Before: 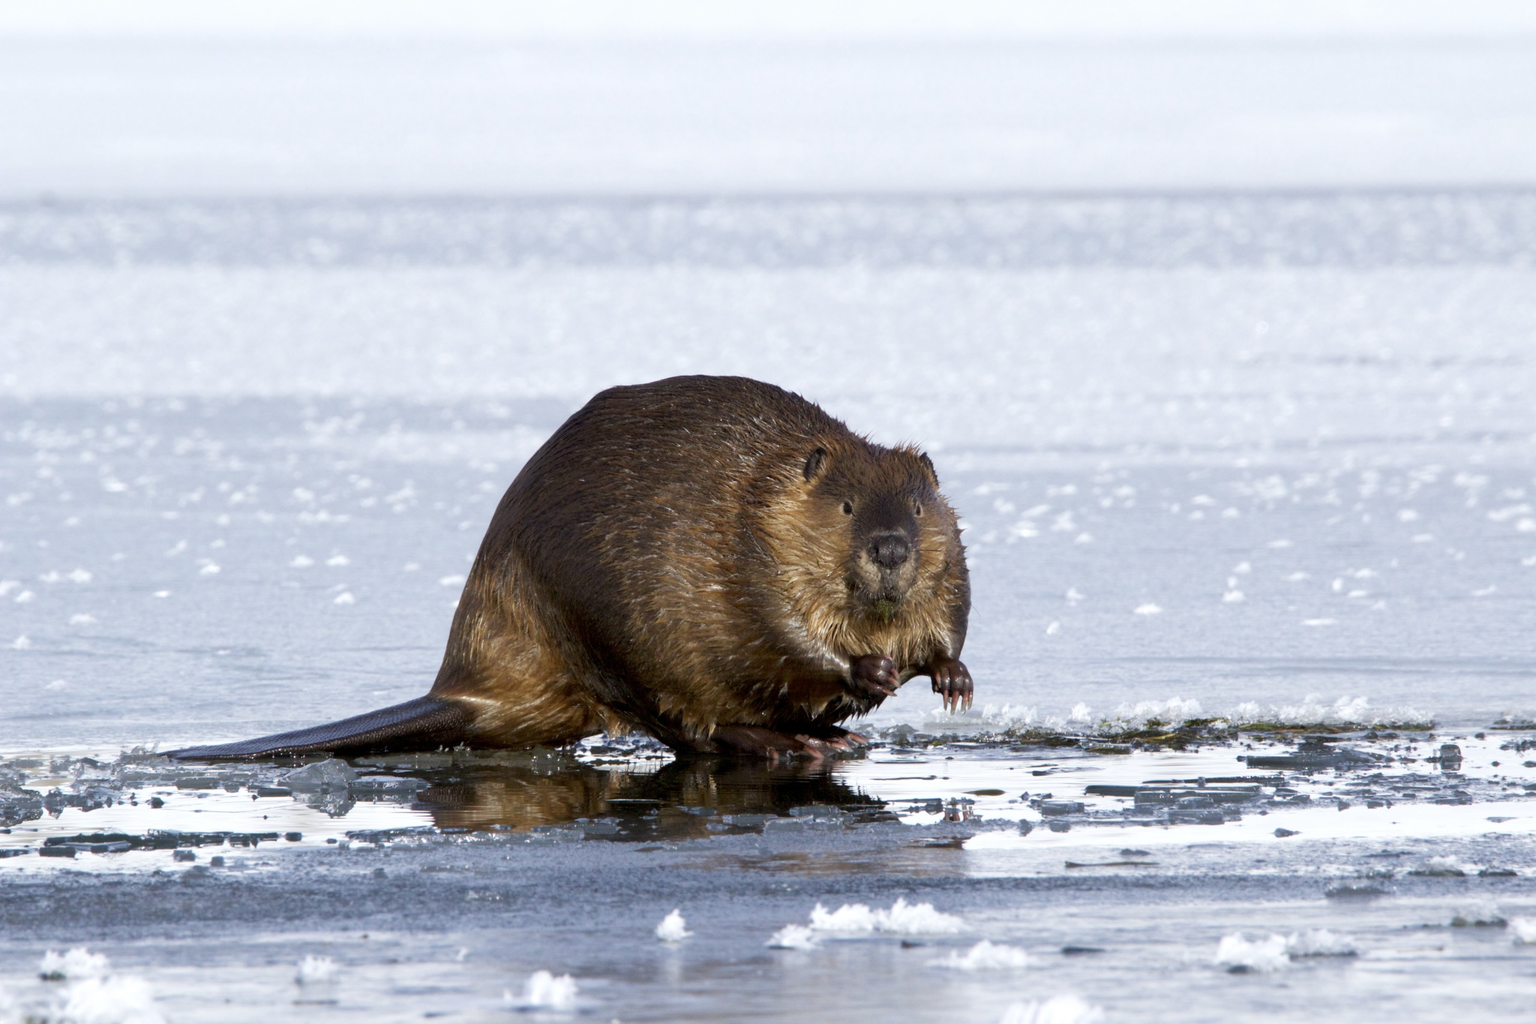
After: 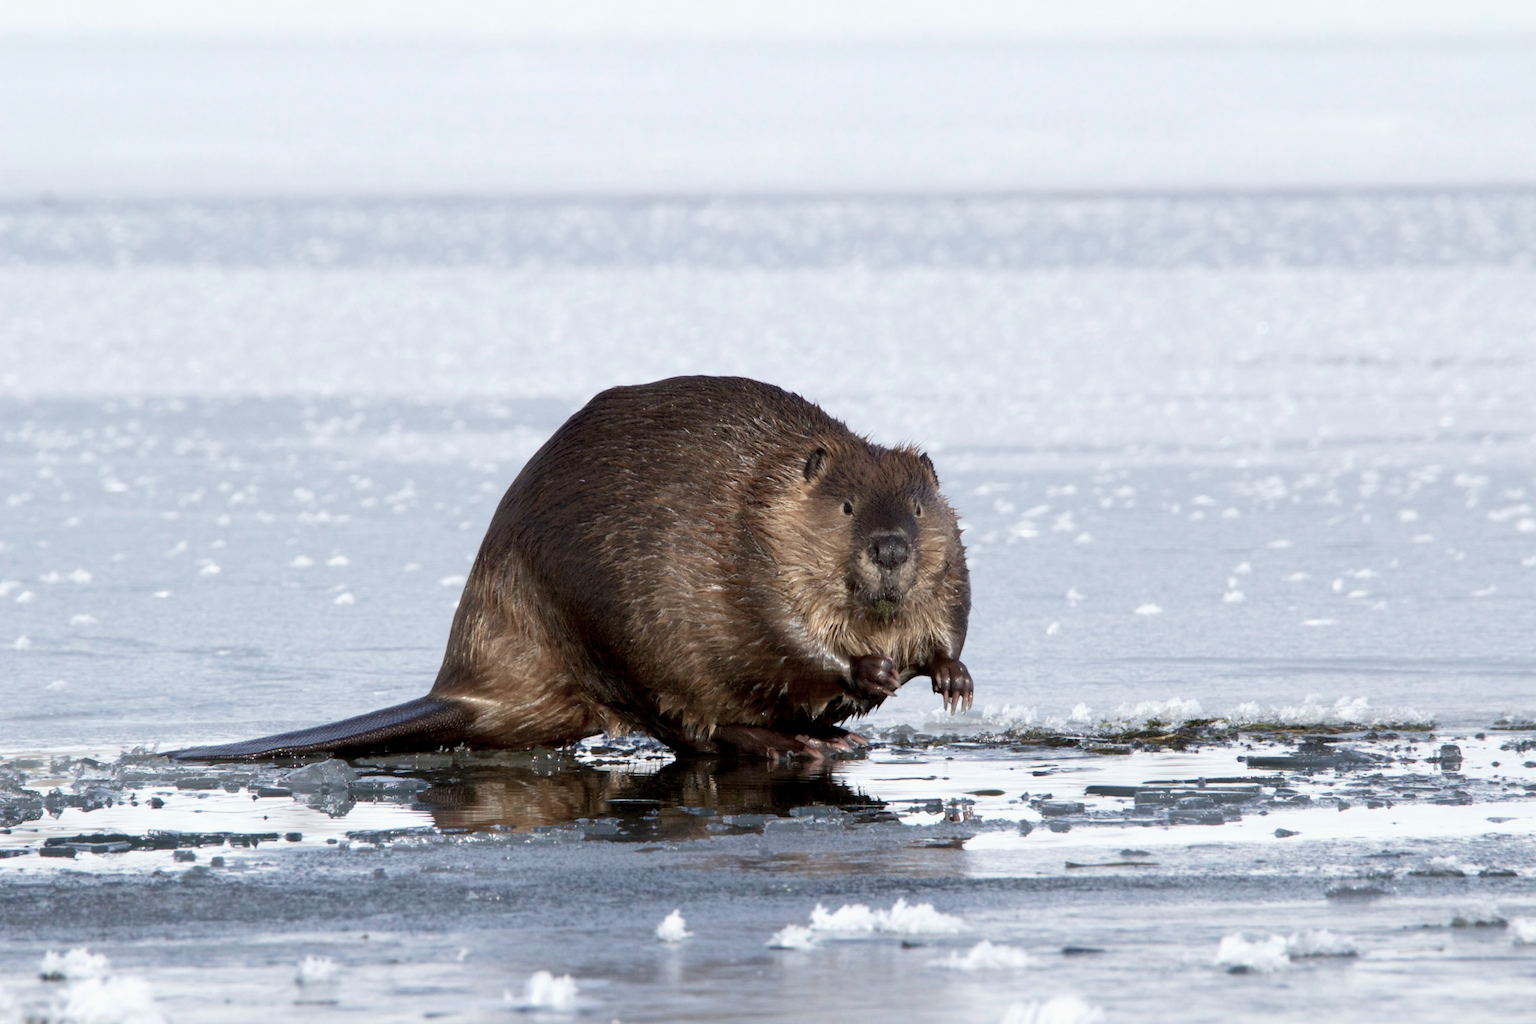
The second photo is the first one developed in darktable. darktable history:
color balance rgb: shadows lift › chroma 1.453%, shadows lift › hue 259.05°, linear chroma grading › global chroma 24.817%, perceptual saturation grading › global saturation -28.132%, perceptual saturation grading › highlights -21.015%, perceptual saturation grading › mid-tones -23.438%, perceptual saturation grading › shadows -24.503%, perceptual brilliance grading › global brilliance 2.138%, perceptual brilliance grading › highlights -3.599%, global vibrance 34.204%
